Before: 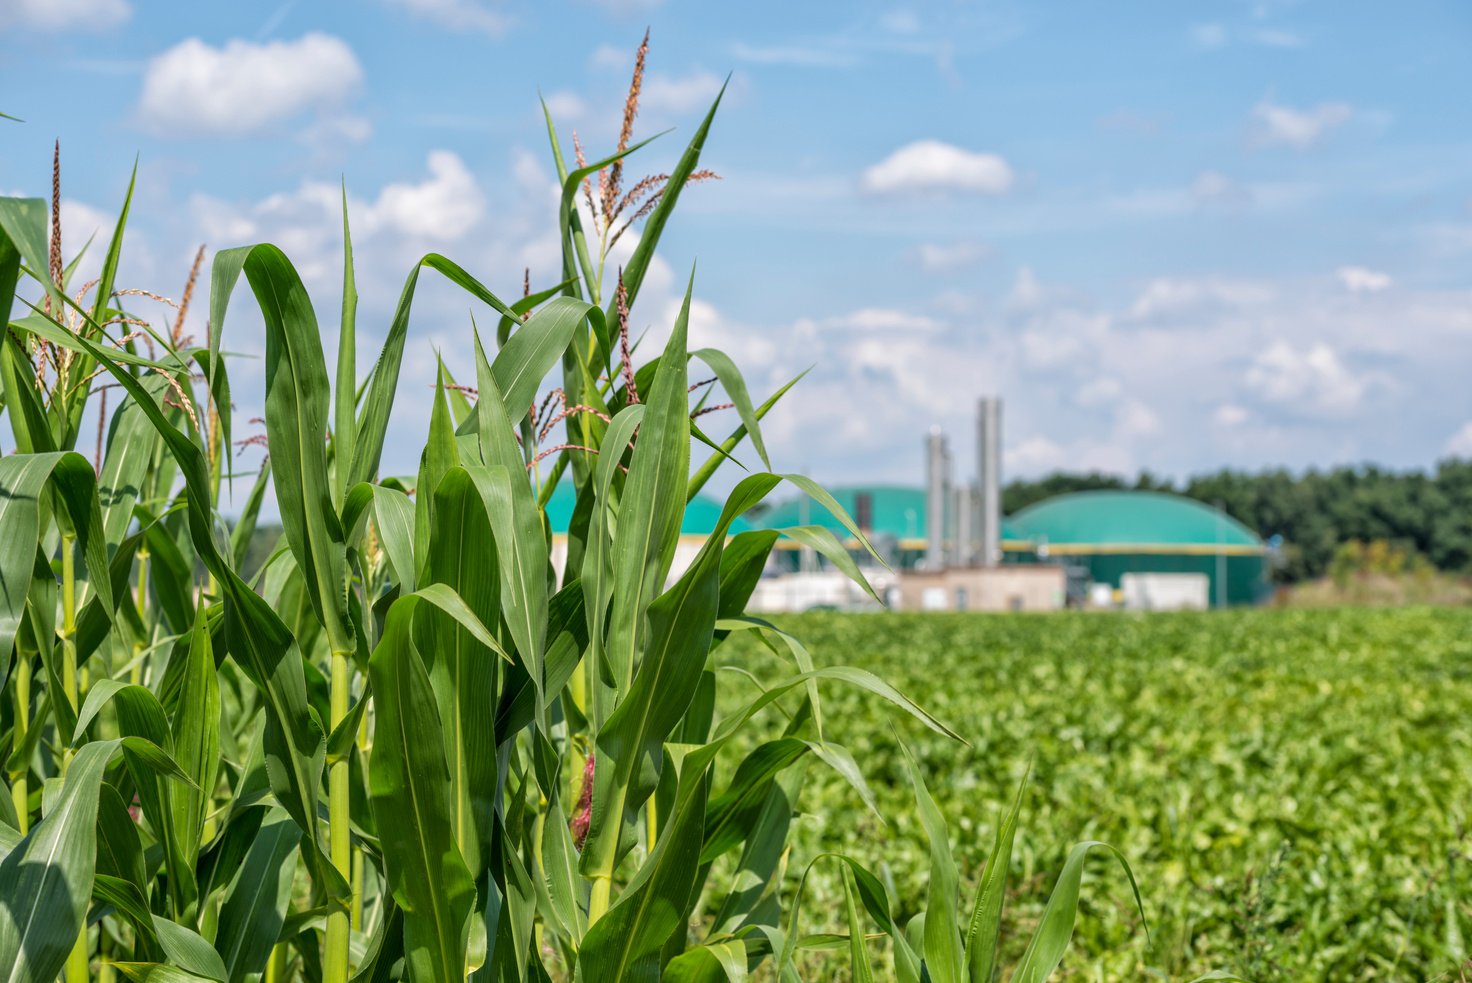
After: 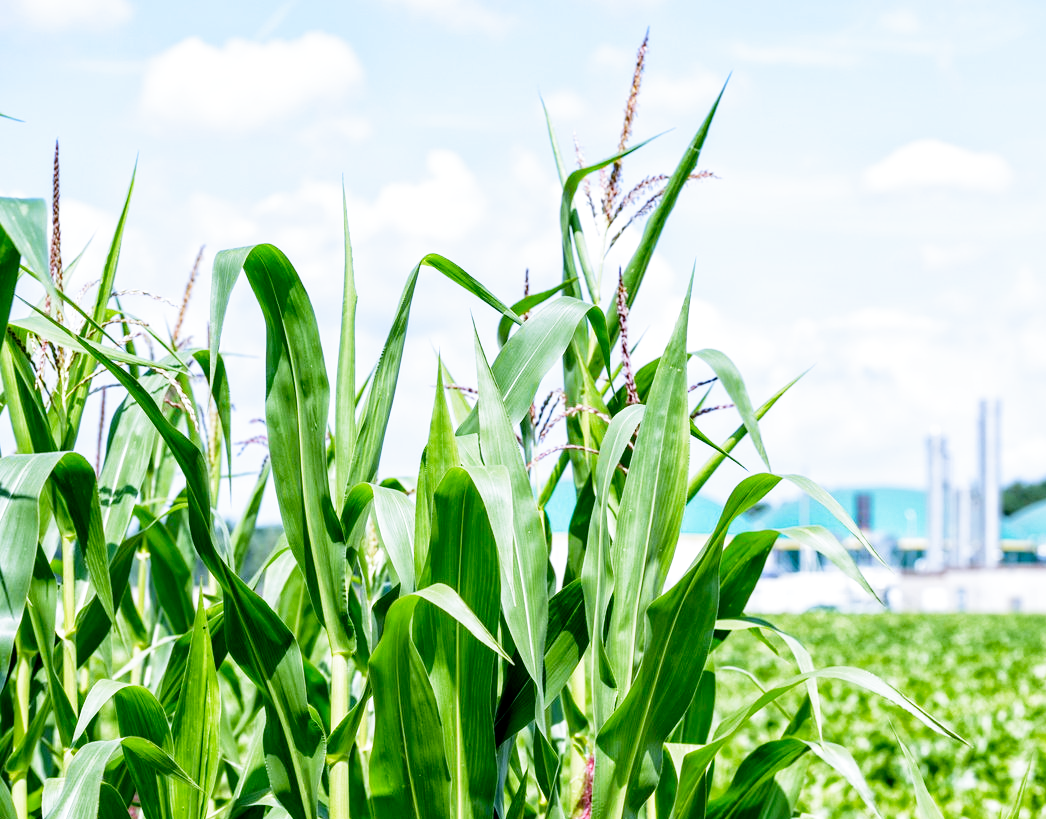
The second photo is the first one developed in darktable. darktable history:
filmic rgb: middle gray luminance 10%, black relative exposure -8.61 EV, white relative exposure 3.3 EV, threshold 6 EV, target black luminance 0%, hardness 5.2, latitude 44.69%, contrast 1.302, highlights saturation mix 5%, shadows ↔ highlights balance 24.64%, add noise in highlights 0, preserve chrominance no, color science v3 (2019), use custom middle-gray values true, iterations of high-quality reconstruction 0, contrast in highlights soft, enable highlight reconstruction true
exposure: exposure 0.197 EV, compensate highlight preservation false
crop: right 28.885%, bottom 16.626%
white balance: red 0.871, blue 1.249
